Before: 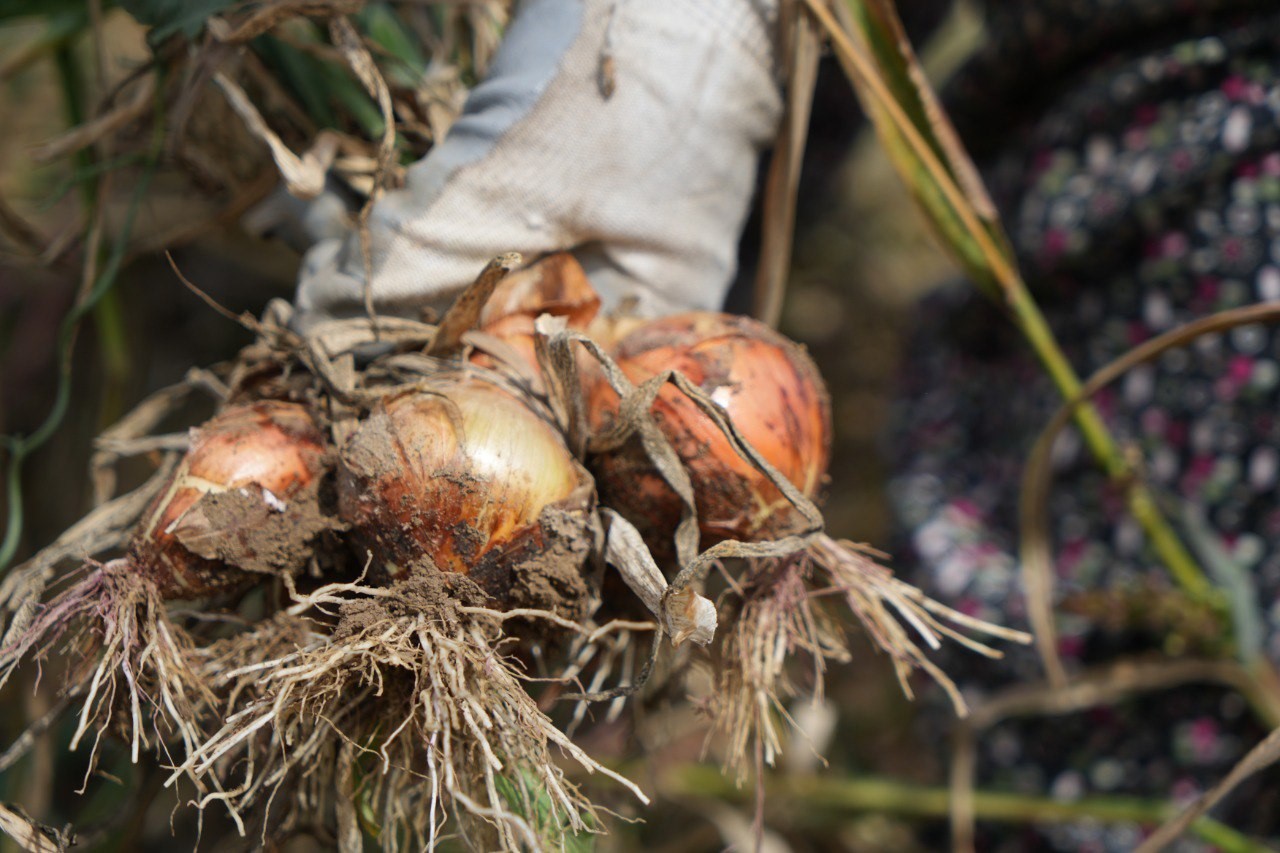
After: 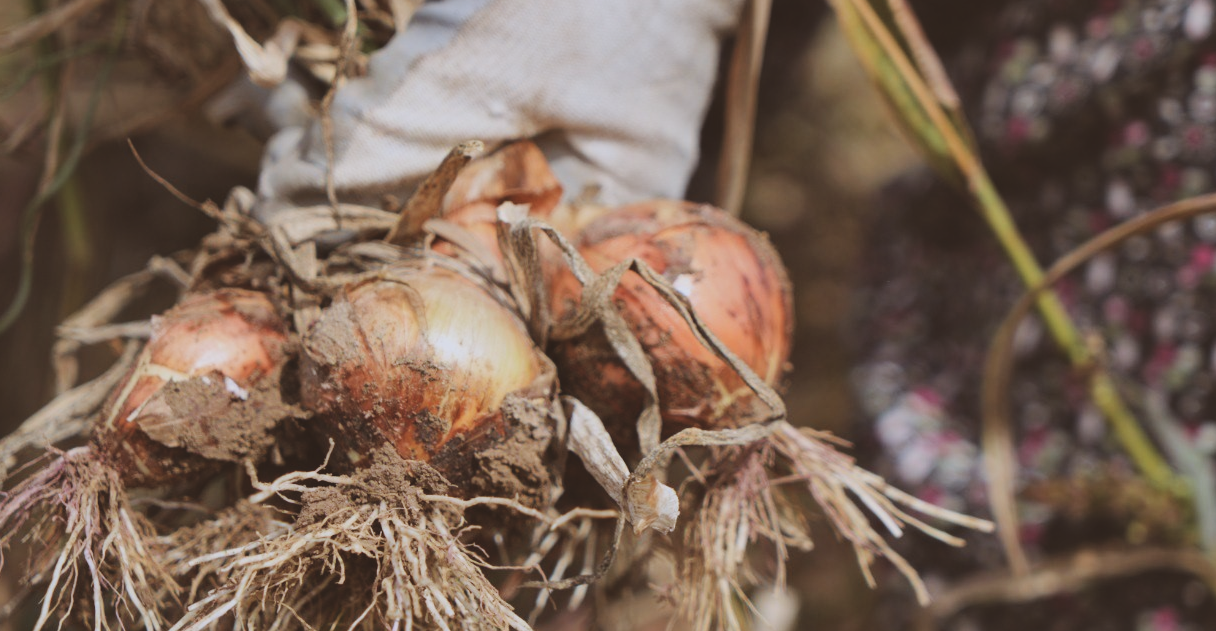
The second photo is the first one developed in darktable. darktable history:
color calibration: illuminant as shot in camera, x 0.369, y 0.376, temperature 4328.46 K, gamut compression 3
filmic rgb: black relative exposure -7.65 EV, white relative exposure 4.56 EV, hardness 3.61
exposure: black level correction -0.028, compensate highlight preservation false
white balance: red 1.004, blue 1.024
crop and rotate: left 2.991%, top 13.302%, right 1.981%, bottom 12.636%
contrast equalizer: octaves 7, y [[0.6 ×6], [0.55 ×6], [0 ×6], [0 ×6], [0 ×6]], mix 0.15
color balance rgb: shadows lift › chroma 4.41%, shadows lift › hue 27°, power › chroma 2.5%, power › hue 70°, highlights gain › chroma 1%, highlights gain › hue 27°, saturation formula JzAzBz (2021)
shadows and highlights: radius 171.16, shadows 27, white point adjustment 3.13, highlights -67.95, soften with gaussian
